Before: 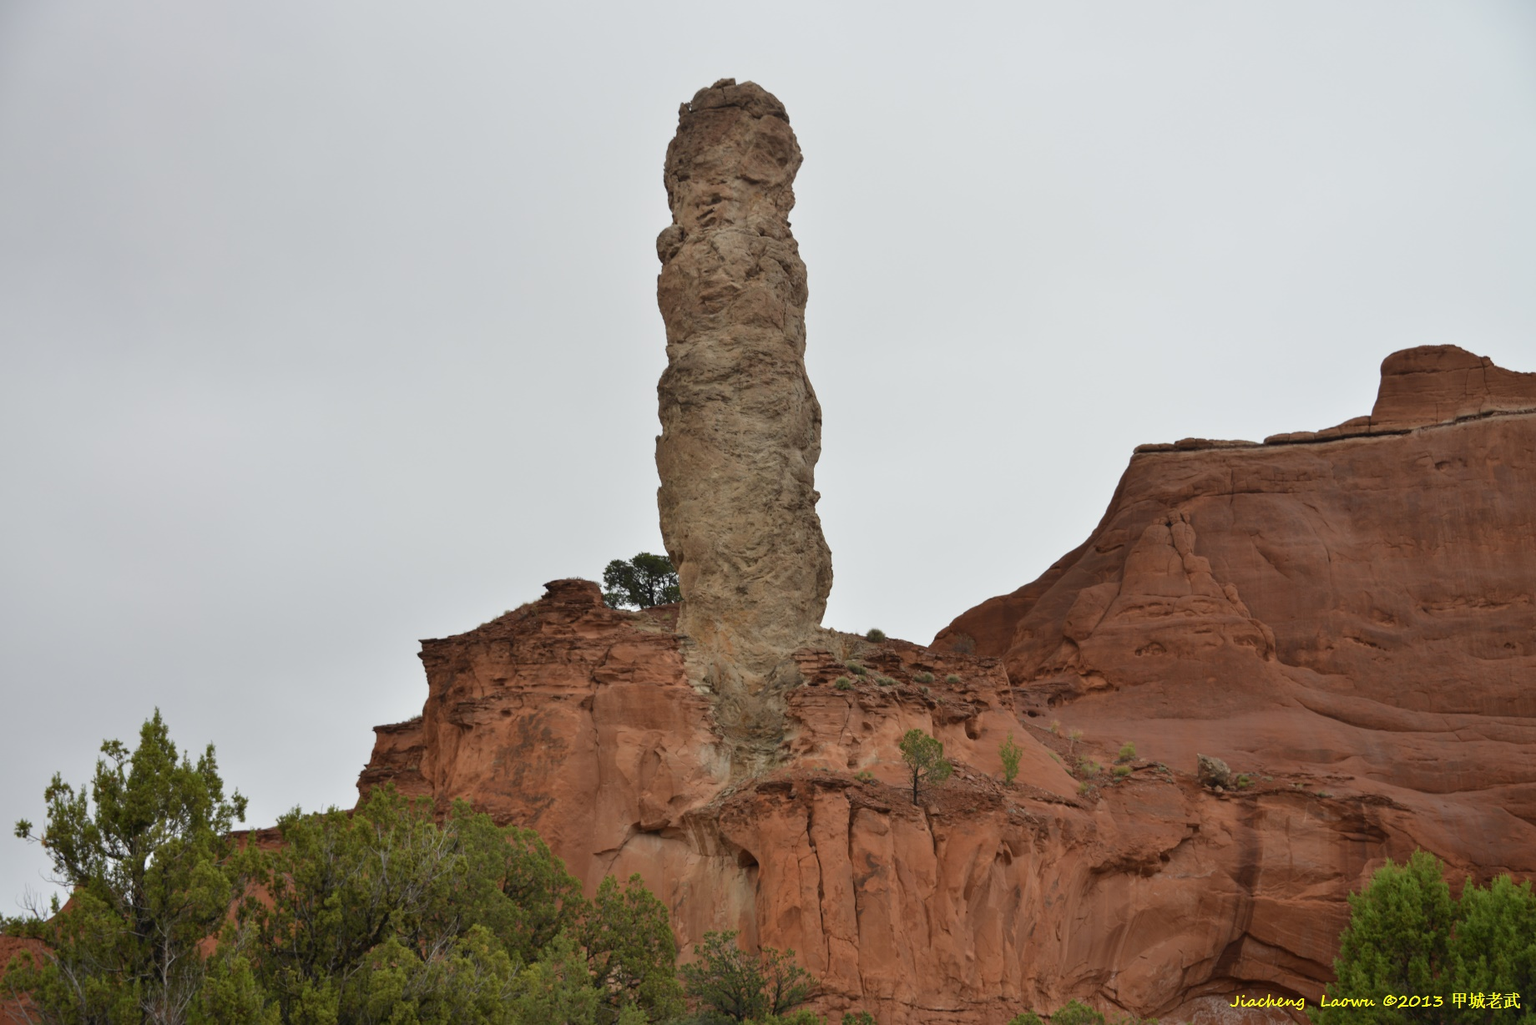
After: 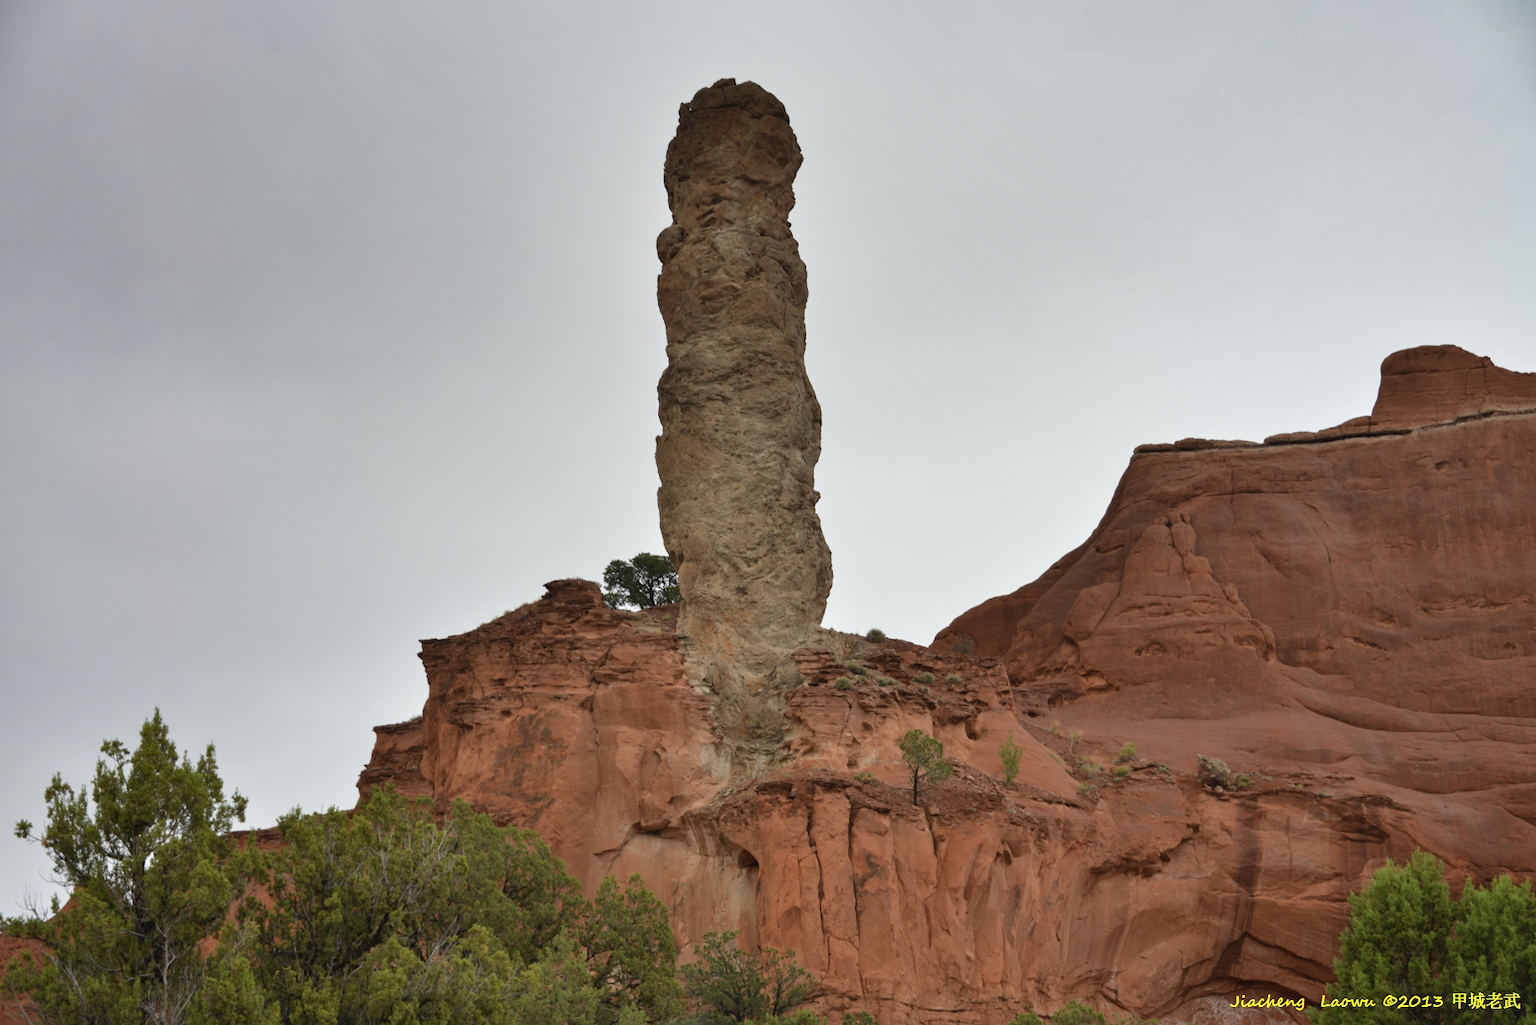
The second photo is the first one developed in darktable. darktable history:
shadows and highlights: radius 170.7, shadows 27.61, white point adjustment 3.18, highlights -68.52, soften with gaussian
